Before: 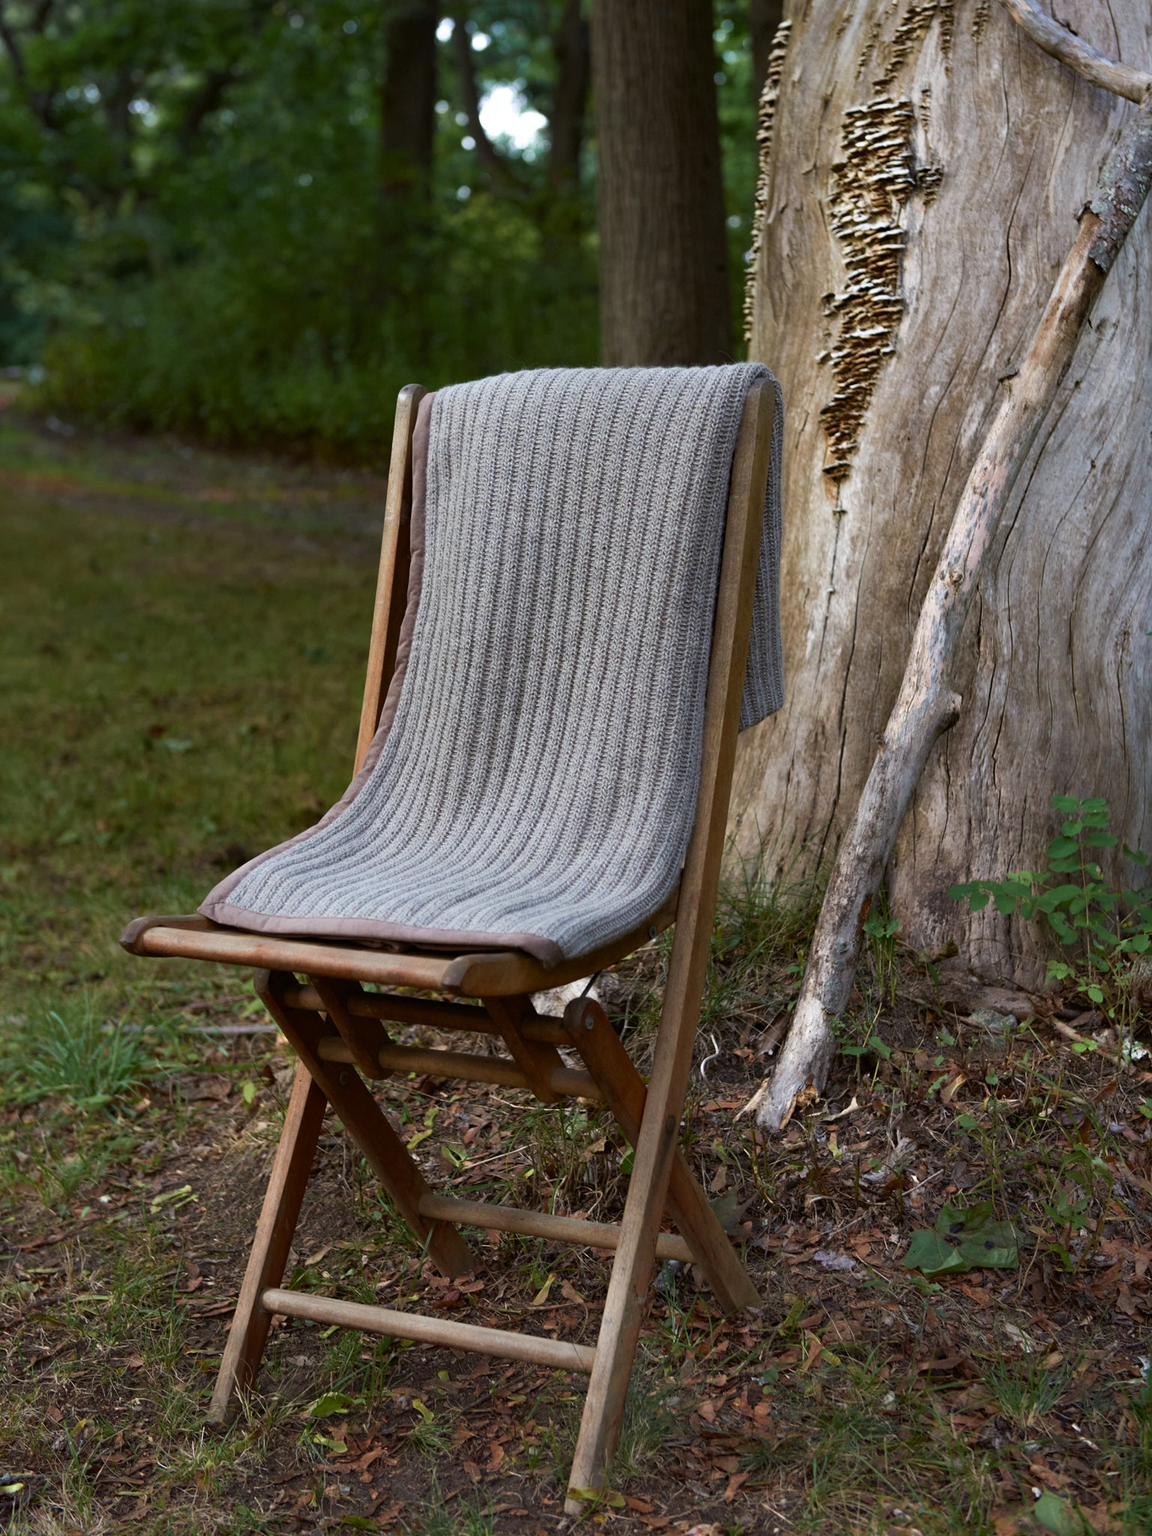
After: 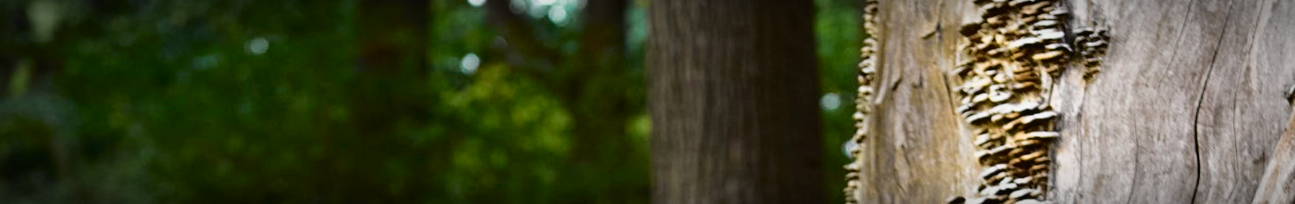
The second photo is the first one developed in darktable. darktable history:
vignetting: automatic ratio true
crop and rotate: left 9.644%, top 9.491%, right 6.021%, bottom 80.509%
tone curve: curves: ch0 [(0, 0.021) (0.049, 0.044) (0.157, 0.131) (0.359, 0.419) (0.469, 0.544) (0.634, 0.722) (0.839, 0.909) (0.998, 0.978)]; ch1 [(0, 0) (0.437, 0.408) (0.472, 0.47) (0.502, 0.503) (0.527, 0.53) (0.564, 0.573) (0.614, 0.654) (0.669, 0.748) (0.859, 0.899) (1, 1)]; ch2 [(0, 0) (0.33, 0.301) (0.421, 0.443) (0.487, 0.504) (0.502, 0.509) (0.535, 0.537) (0.565, 0.595) (0.608, 0.667) (1, 1)], color space Lab, independent channels, preserve colors none
